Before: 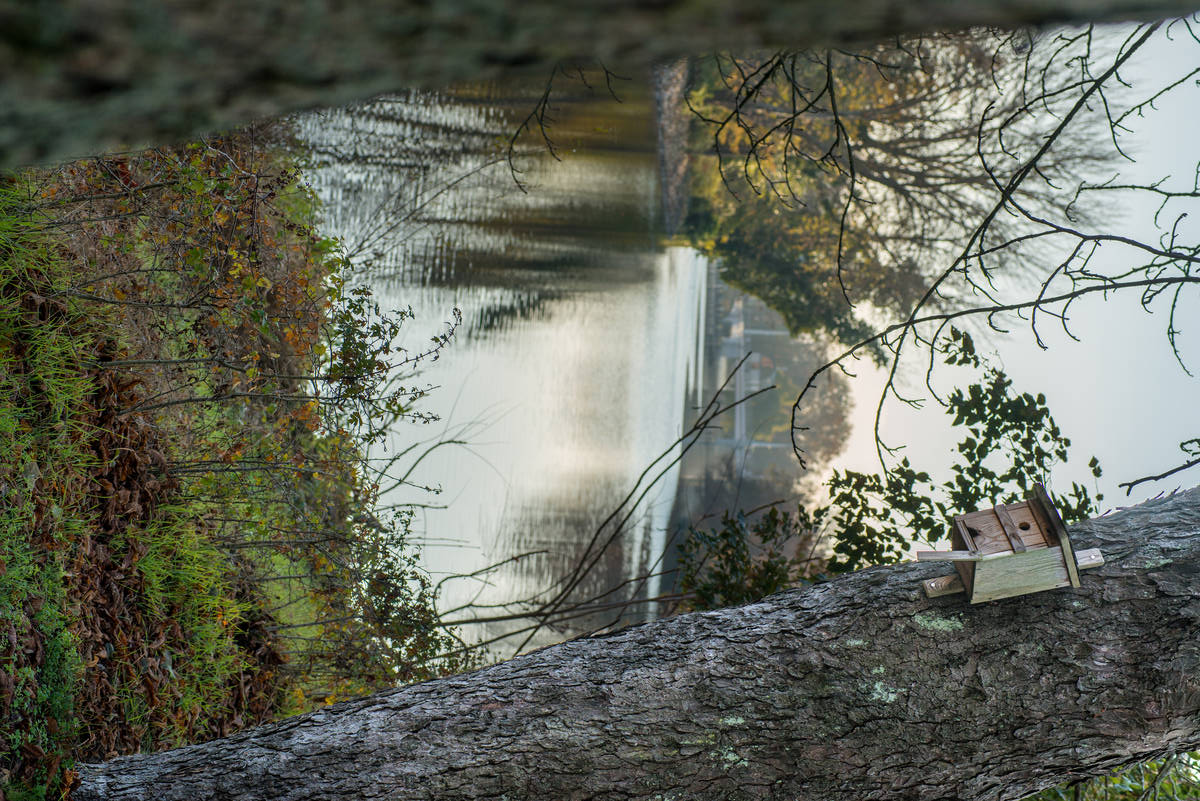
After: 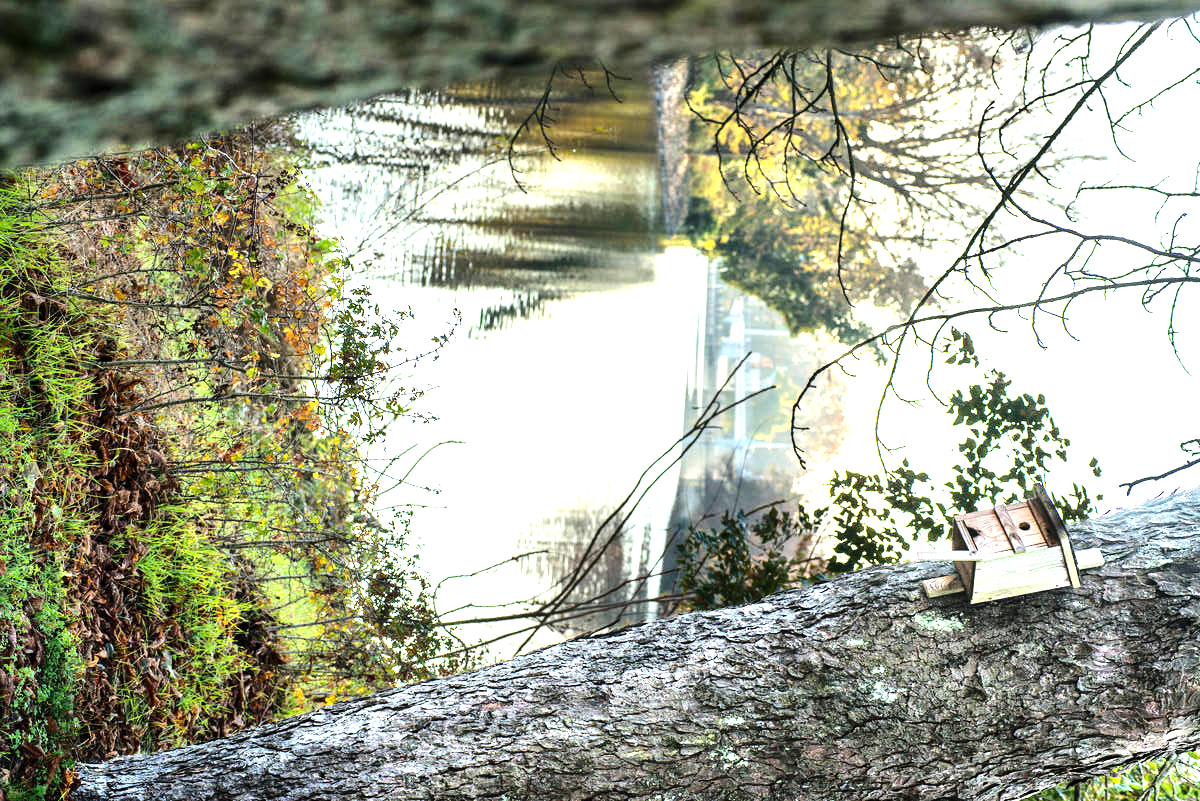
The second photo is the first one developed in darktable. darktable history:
exposure: exposure 0.191 EV, compensate highlight preservation false
base curve: curves: ch0 [(0, 0) (0.028, 0.03) (0.121, 0.232) (0.46, 0.748) (0.859, 0.968) (1, 1)]
levels: levels [0, 0.374, 0.749]
